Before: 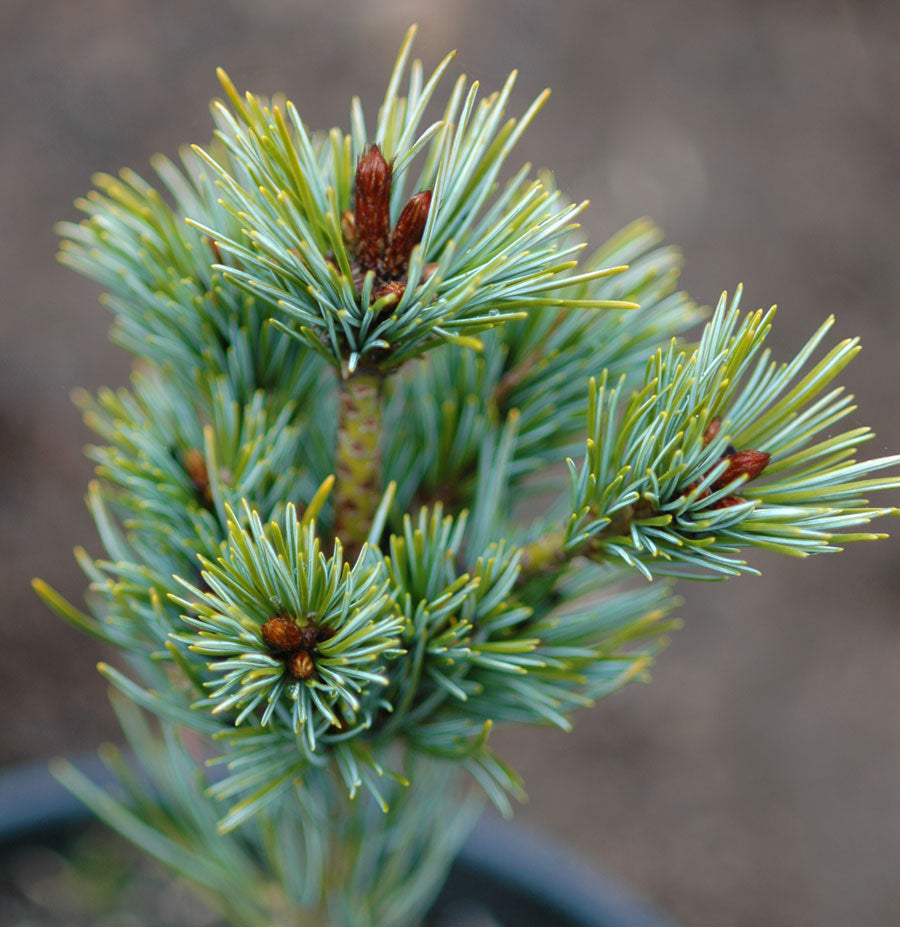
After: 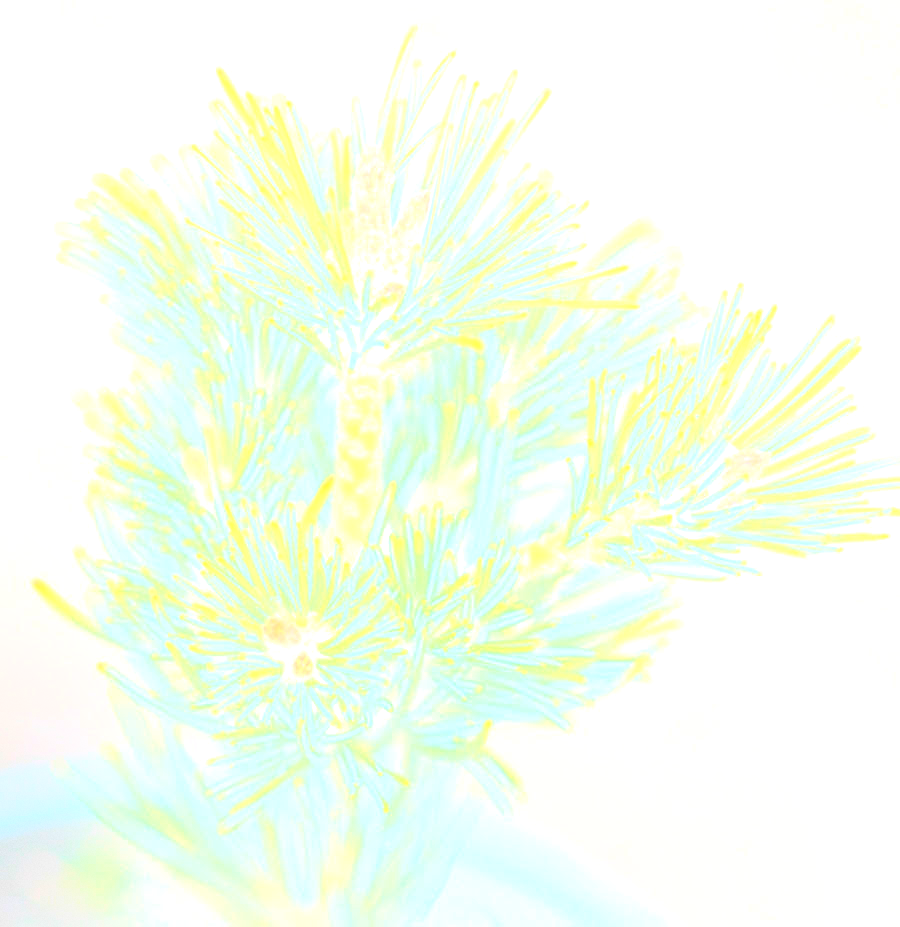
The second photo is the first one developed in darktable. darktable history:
bloom: size 25%, threshold 5%, strength 90%
tone equalizer: -7 EV 0.15 EV, -6 EV 0.6 EV, -5 EV 1.15 EV, -4 EV 1.33 EV, -3 EV 1.15 EV, -2 EV 0.6 EV, -1 EV 0.15 EV, mask exposure compensation -0.5 EV
grain: on, module defaults
base curve: curves: ch0 [(0, 0) (0.303, 0.277) (1, 1)]
